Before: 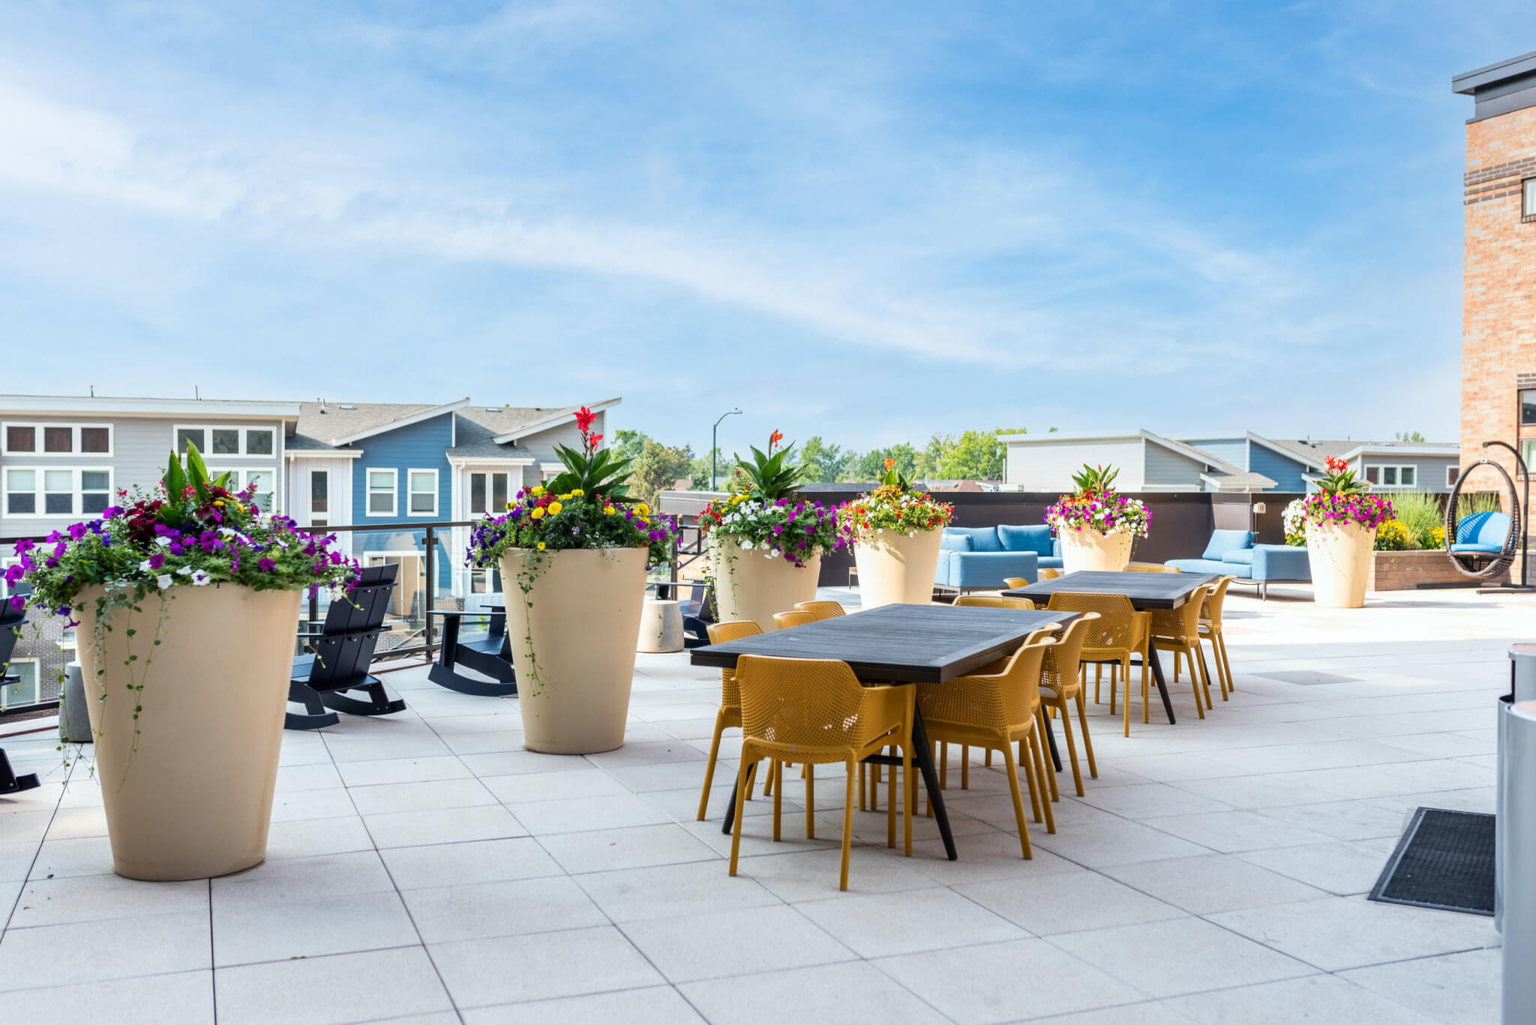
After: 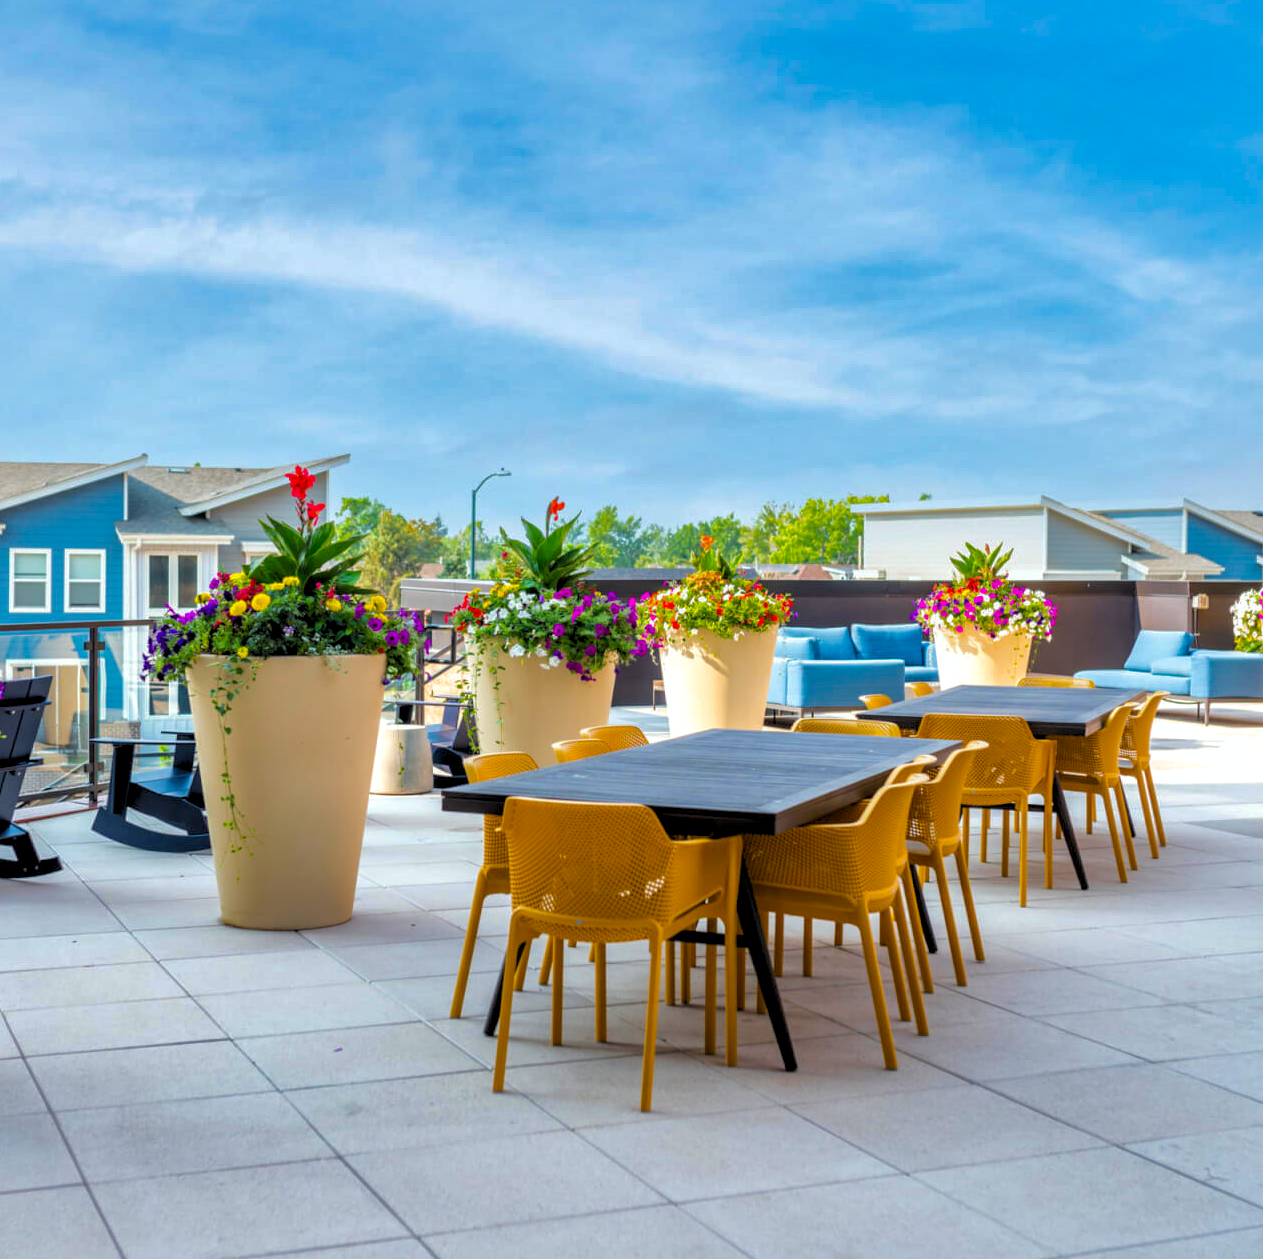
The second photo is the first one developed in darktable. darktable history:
crop and rotate: left 23.408%, top 5.625%, right 14.918%, bottom 2.264%
levels: levels [0.073, 0.497, 0.972]
shadows and highlights: shadows 39.35, highlights -59.7
velvia: strength 31.88%, mid-tones bias 0.202
